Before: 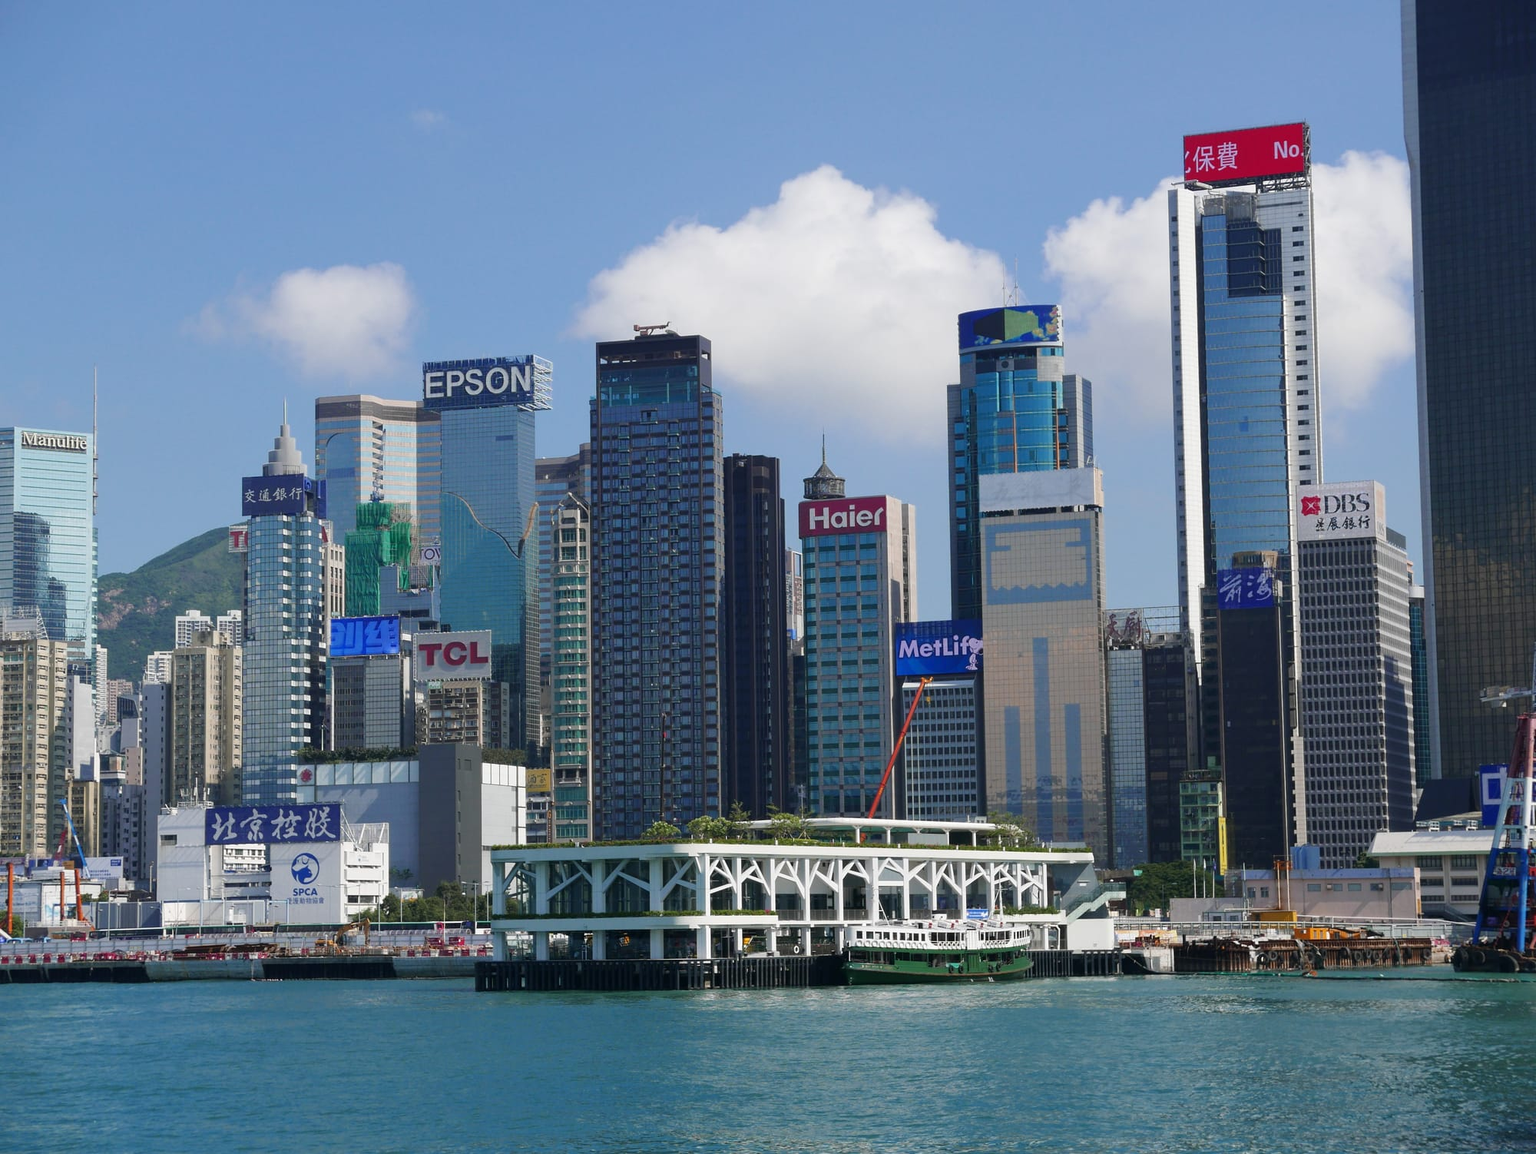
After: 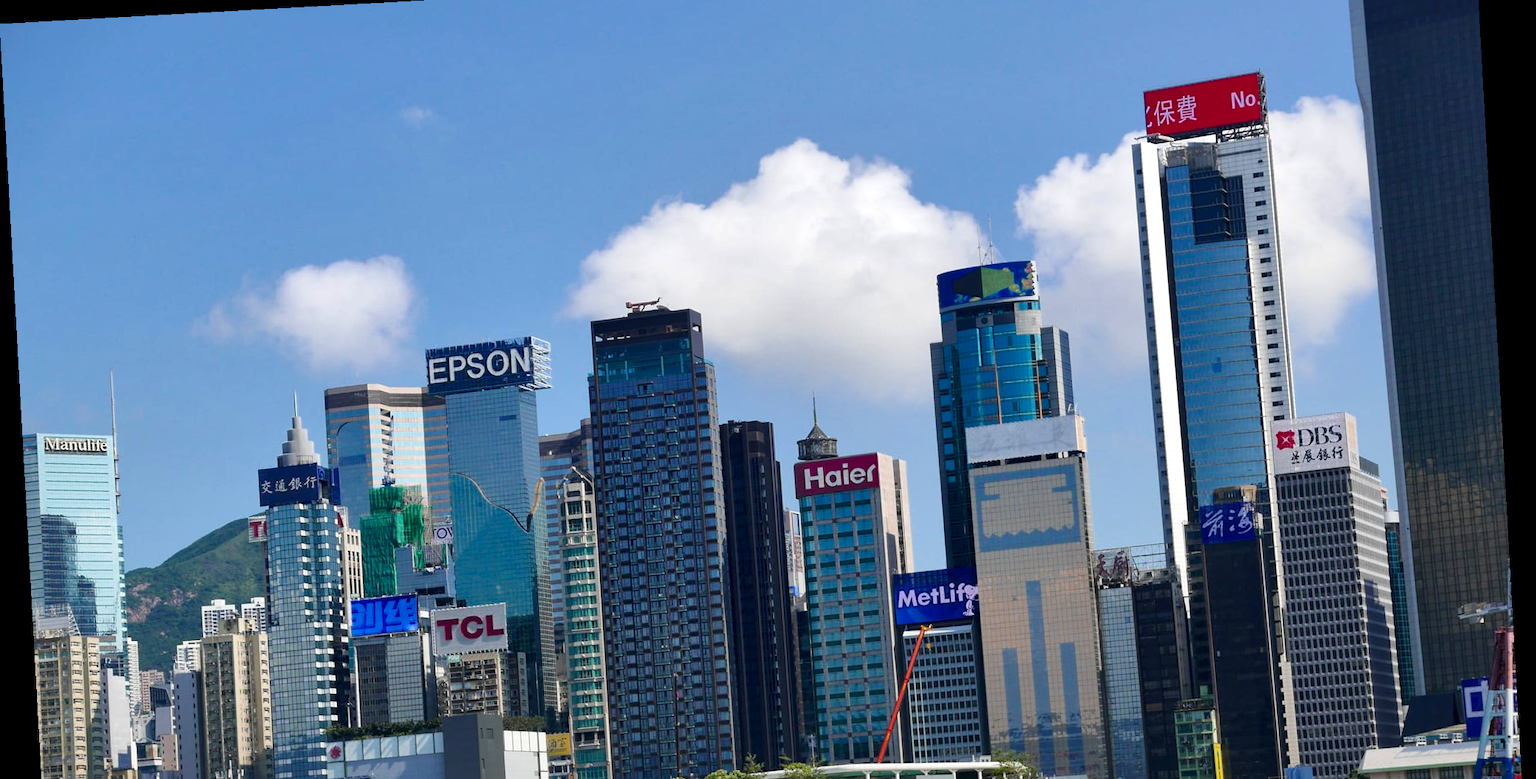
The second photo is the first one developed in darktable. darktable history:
crop and rotate: top 4.848%, bottom 29.503%
rotate and perspective: rotation -3.18°, automatic cropping off
local contrast: mode bilateral grid, contrast 100, coarseness 100, detail 165%, midtone range 0.2
color balance rgb: perceptual saturation grading › global saturation 20%, global vibrance 20%
